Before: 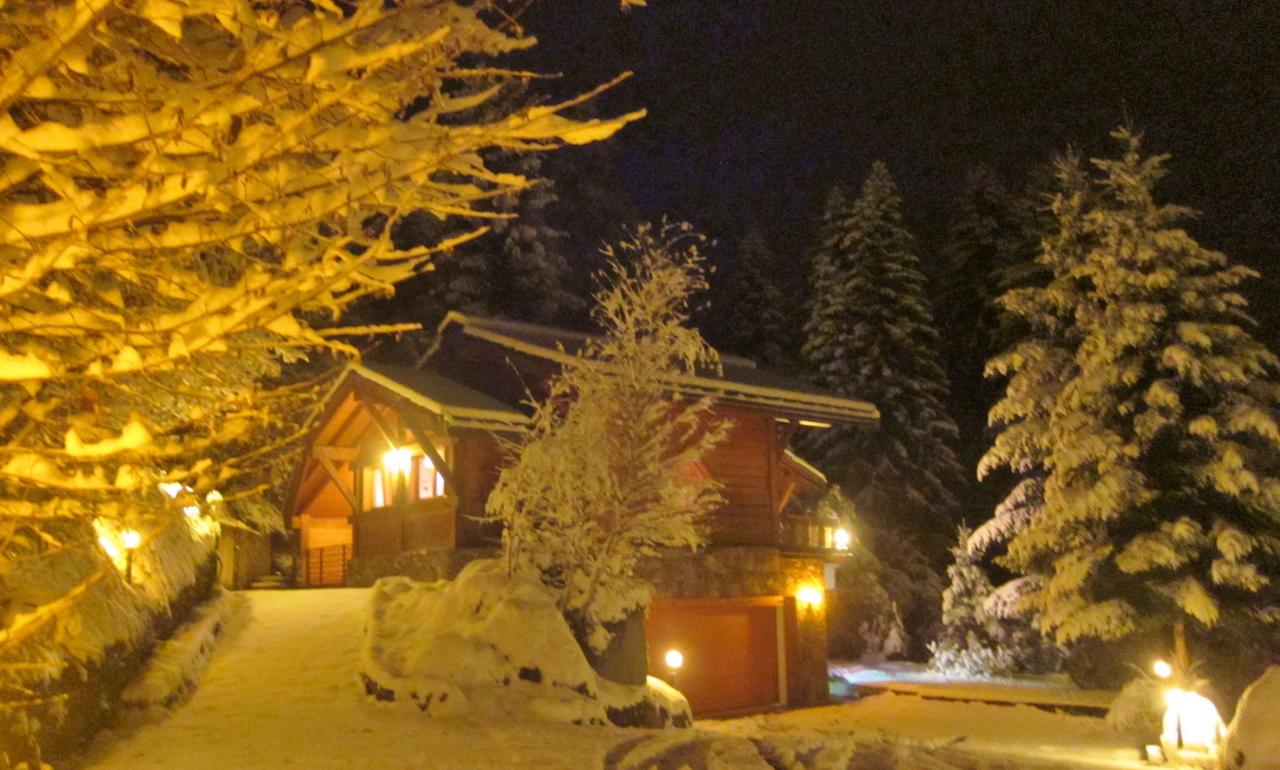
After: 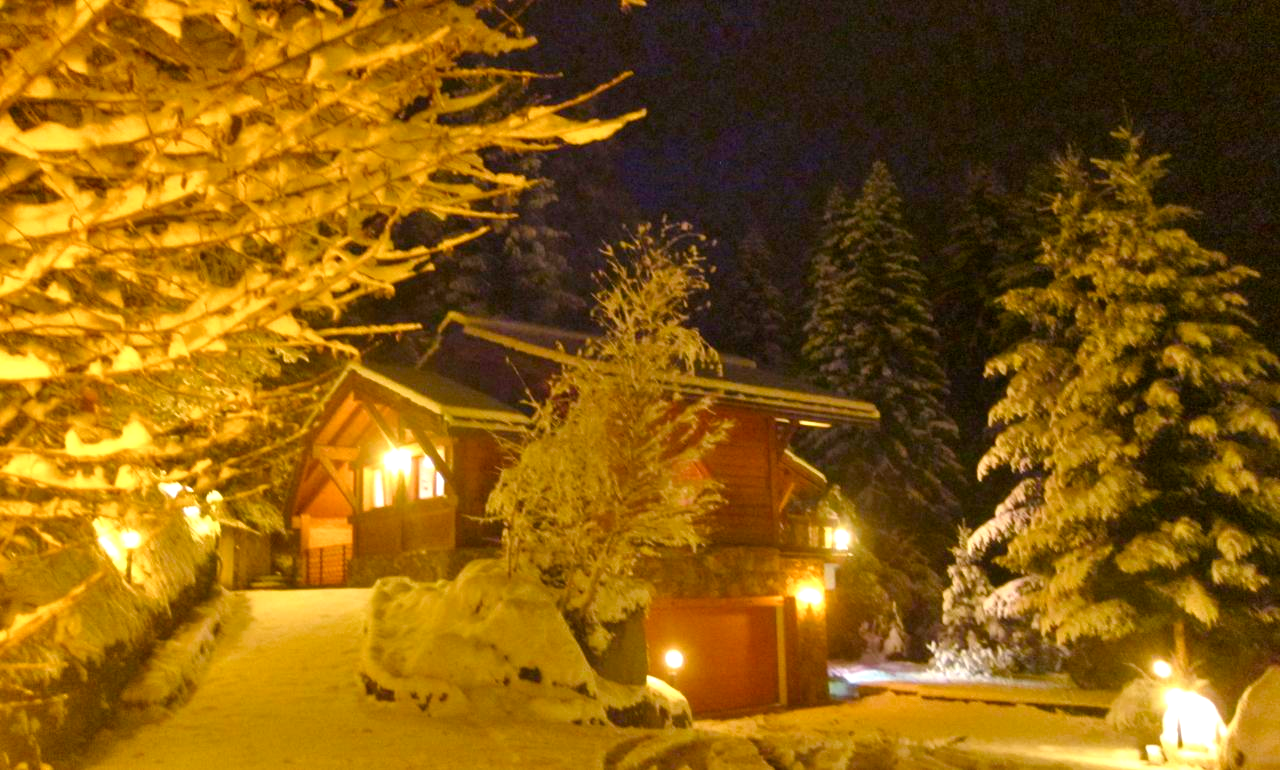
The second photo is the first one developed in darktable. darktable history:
color balance rgb: perceptual saturation grading › global saturation 25%, perceptual saturation grading › highlights -50%, perceptual saturation grading › shadows 30%, perceptual brilliance grading › global brilliance 12%, global vibrance 20%
color correction: highlights a* 3.84, highlights b* 5.07
